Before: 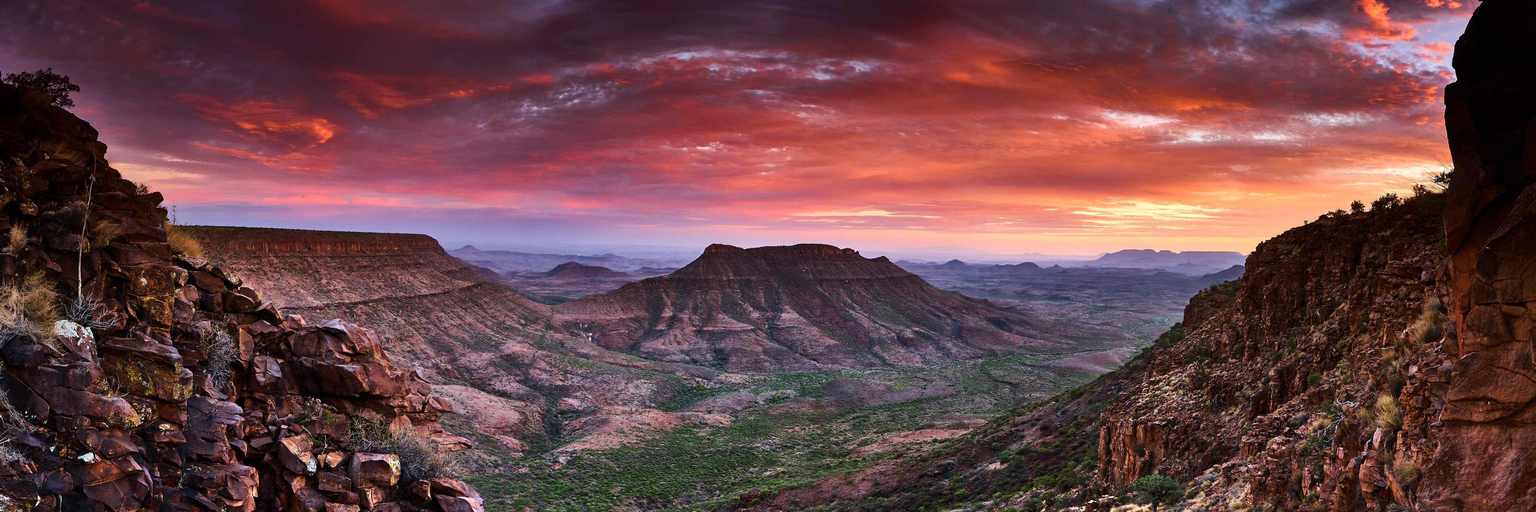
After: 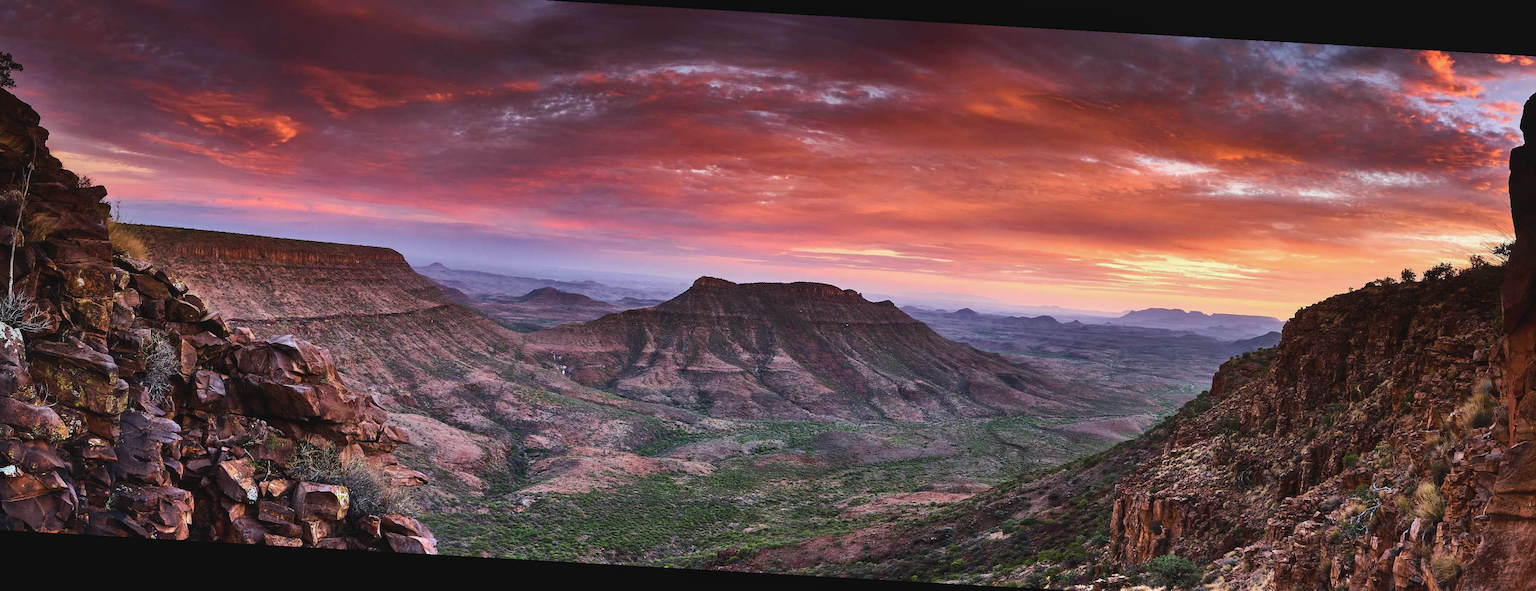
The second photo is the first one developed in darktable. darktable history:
contrast brightness saturation: contrast -0.104, saturation -0.083
local contrast: highlights 103%, shadows 100%, detail 119%, midtone range 0.2
crop and rotate: angle -3.24°, left 5.322%, top 5.182%, right 4.609%, bottom 4.197%
